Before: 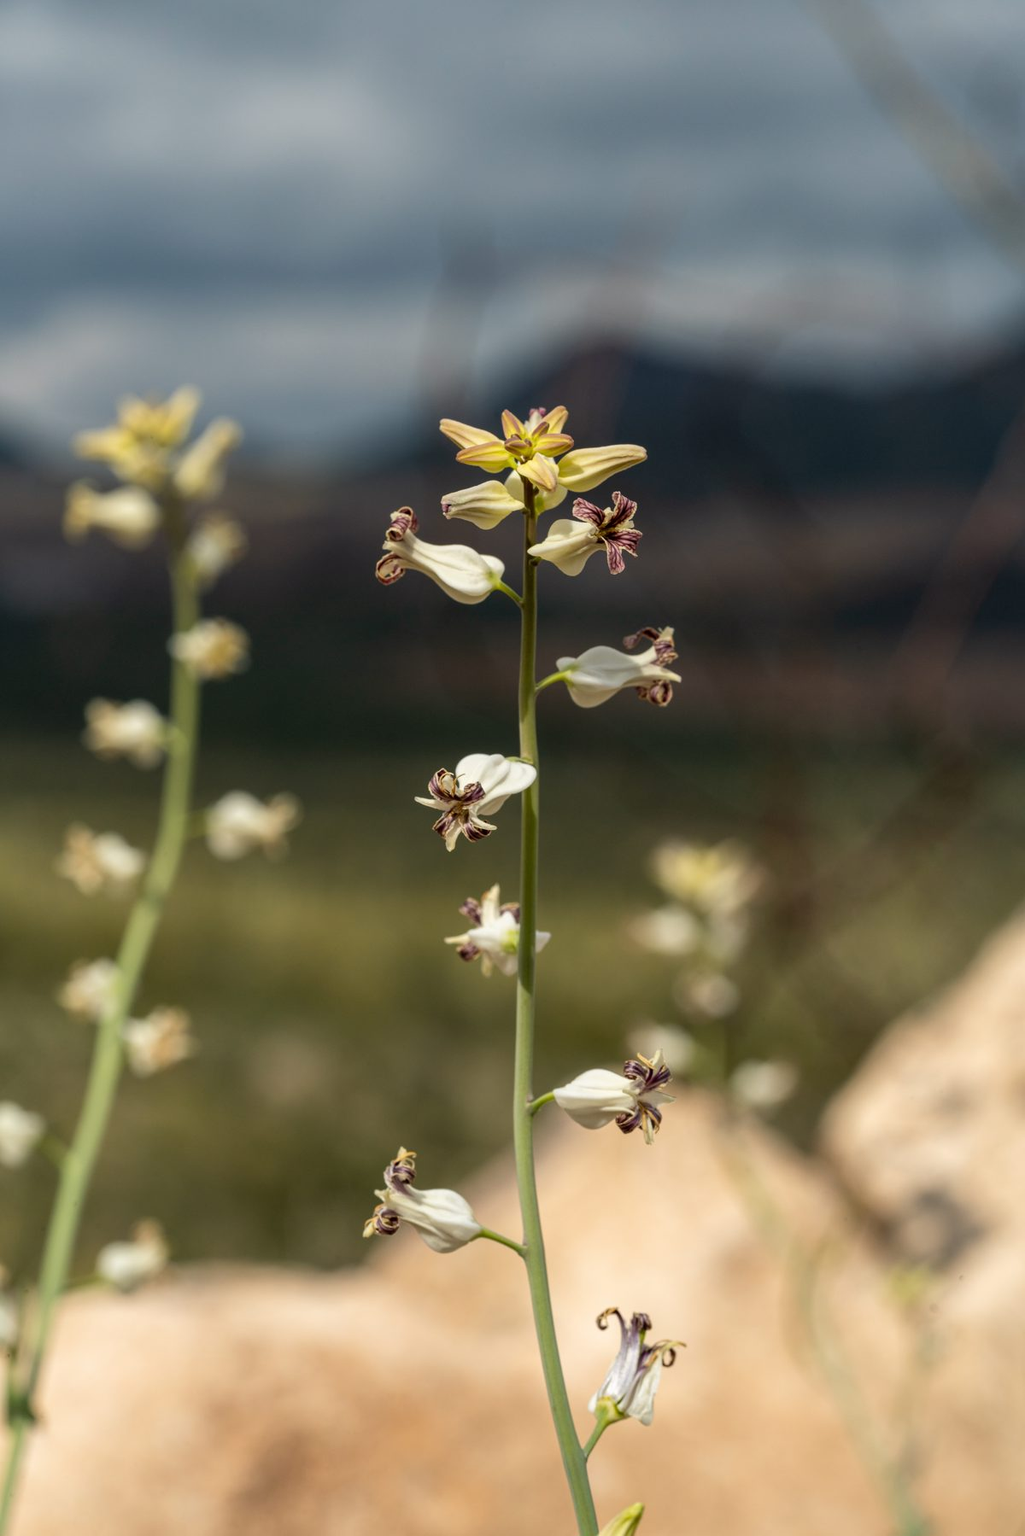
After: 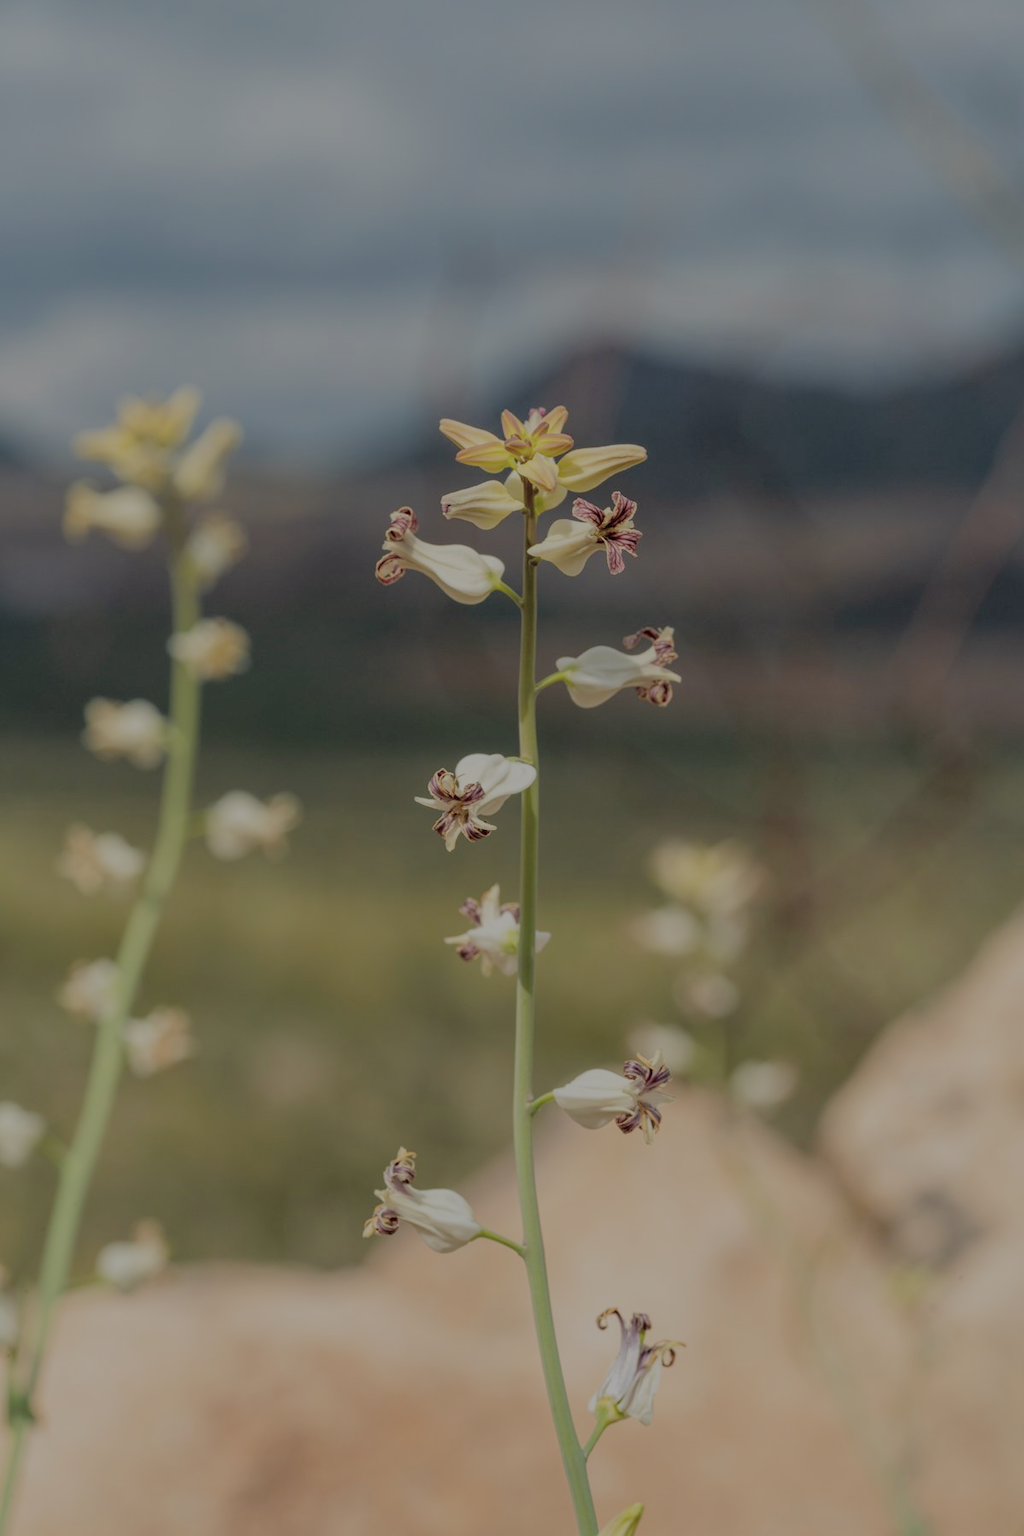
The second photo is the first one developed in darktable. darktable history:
filmic rgb: black relative exposure -13.89 EV, white relative exposure 7.95 EV, hardness 3.73, latitude 49.42%, contrast 0.514
